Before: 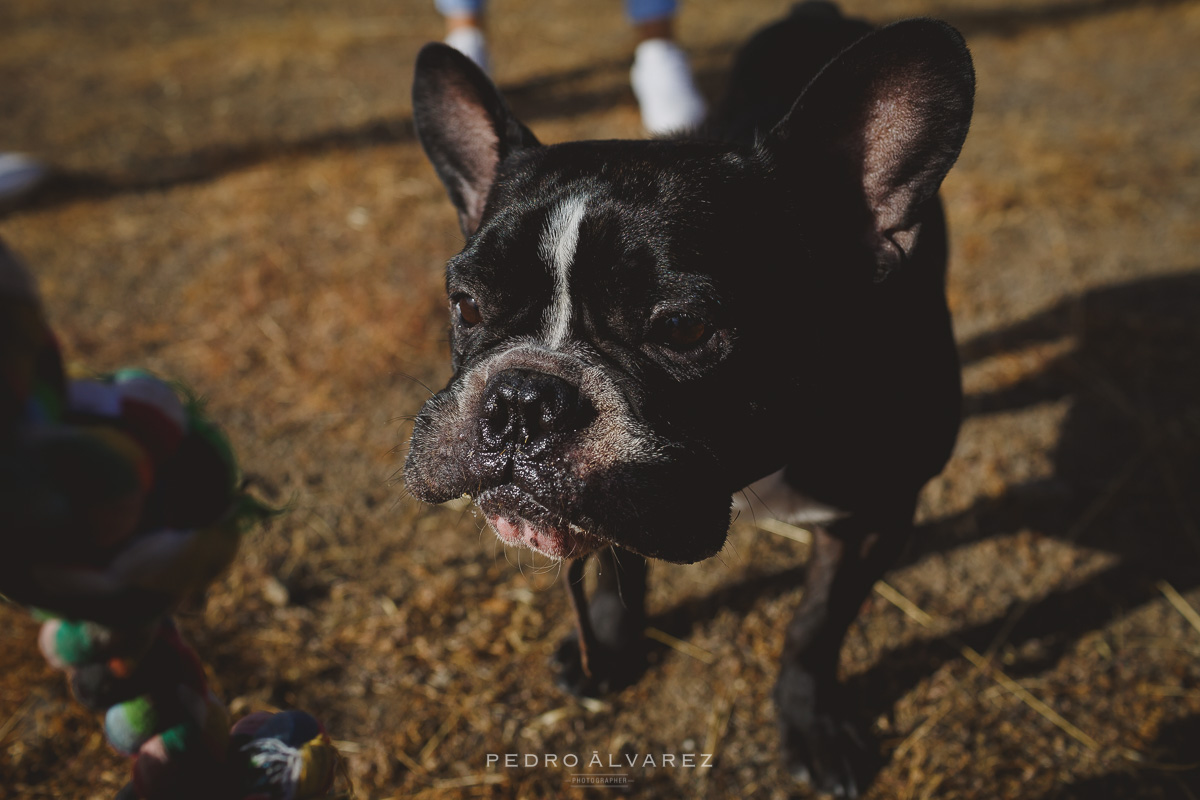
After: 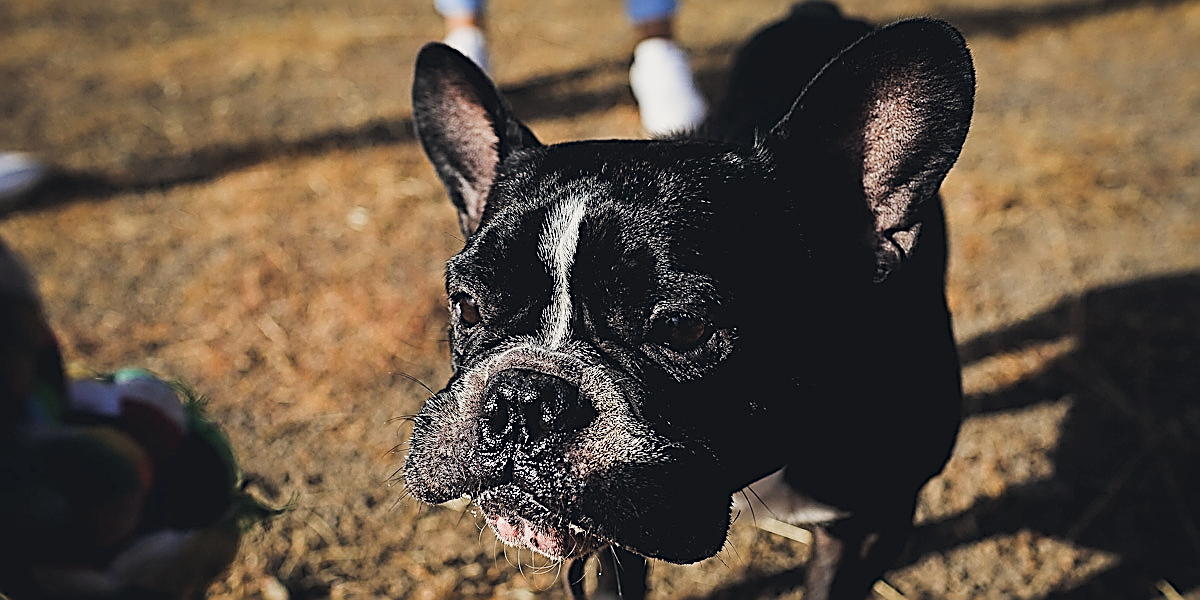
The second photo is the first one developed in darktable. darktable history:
levels: levels [0, 0.51, 1]
crop: bottom 24.981%
exposure: exposure 1 EV, compensate exposure bias true, compensate highlight preservation false
tone equalizer: -8 EV -0.396 EV, -7 EV -0.389 EV, -6 EV -0.345 EV, -5 EV -0.261 EV, -3 EV 0.198 EV, -2 EV 0.313 EV, -1 EV 0.397 EV, +0 EV 0.44 EV, edges refinement/feathering 500, mask exposure compensation -1.57 EV, preserve details no
color correction: highlights a* 0.447, highlights b* 2.65, shadows a* -1.08, shadows b* -4.54
filmic rgb: black relative exposure -7.65 EV, white relative exposure 4.56 EV, threshold 3.06 EV, hardness 3.61, add noise in highlights 0.001, preserve chrominance luminance Y, color science v3 (2019), use custom middle-gray values true, contrast in highlights soft, enable highlight reconstruction true
sharpen: amount 1.992
